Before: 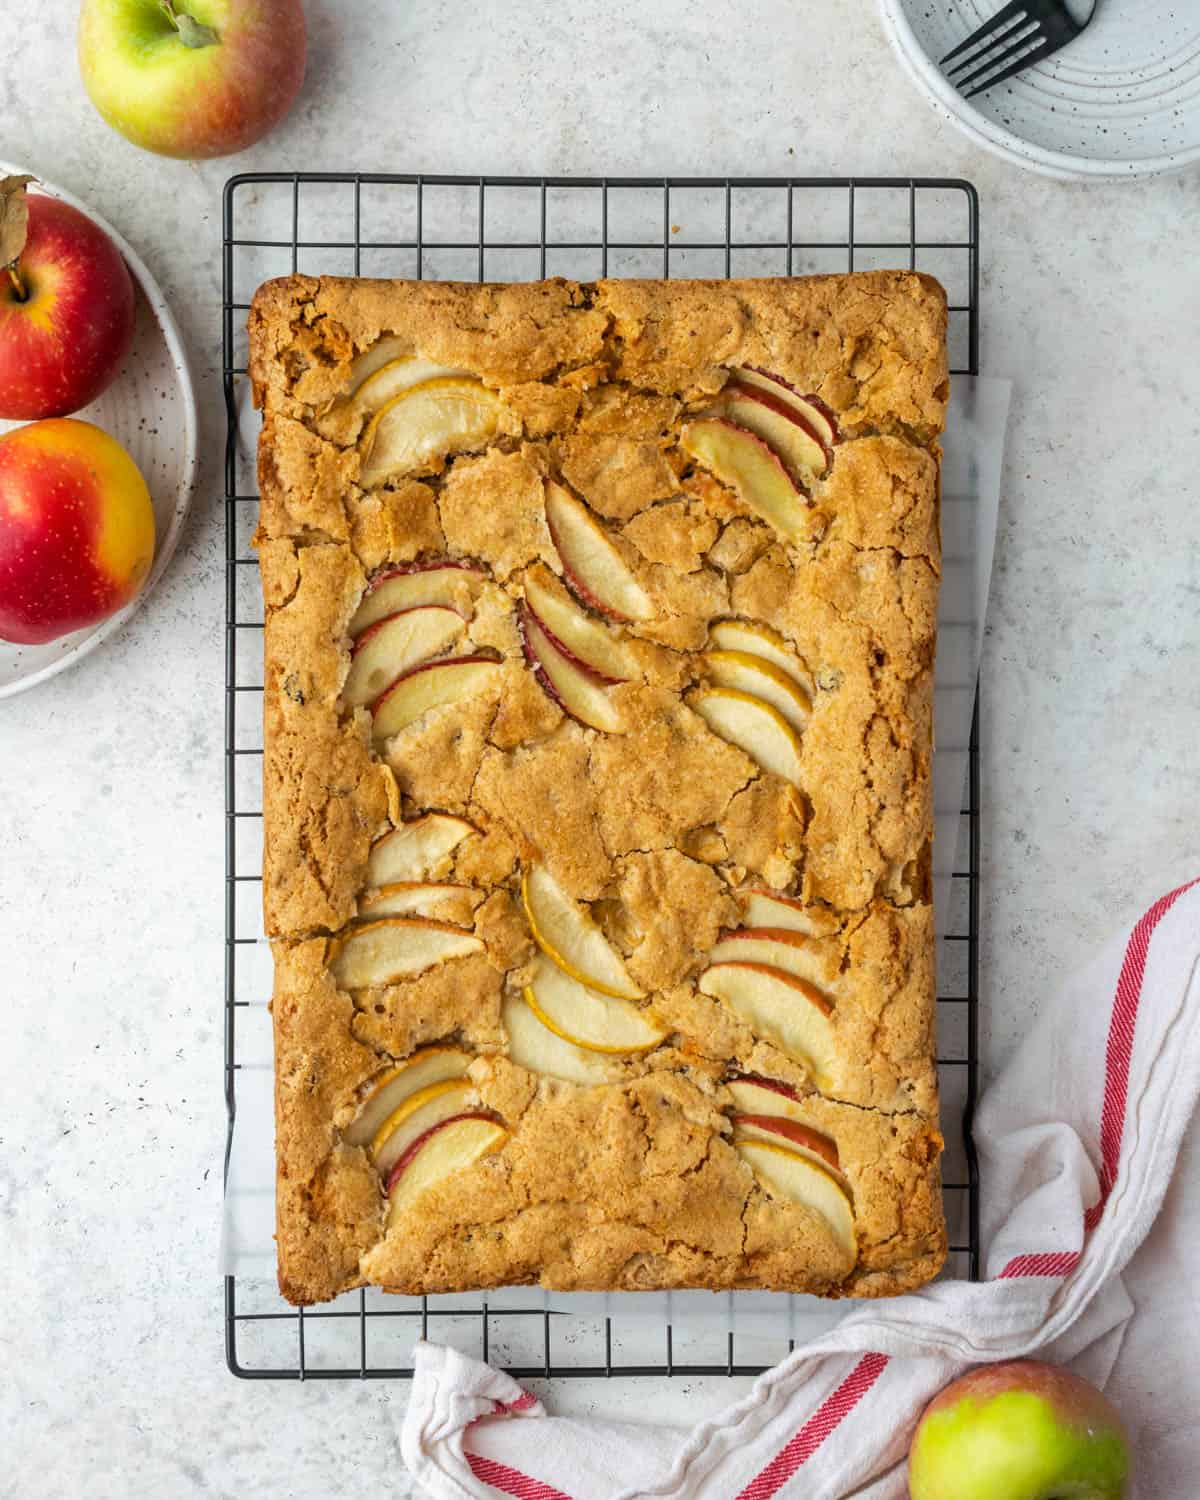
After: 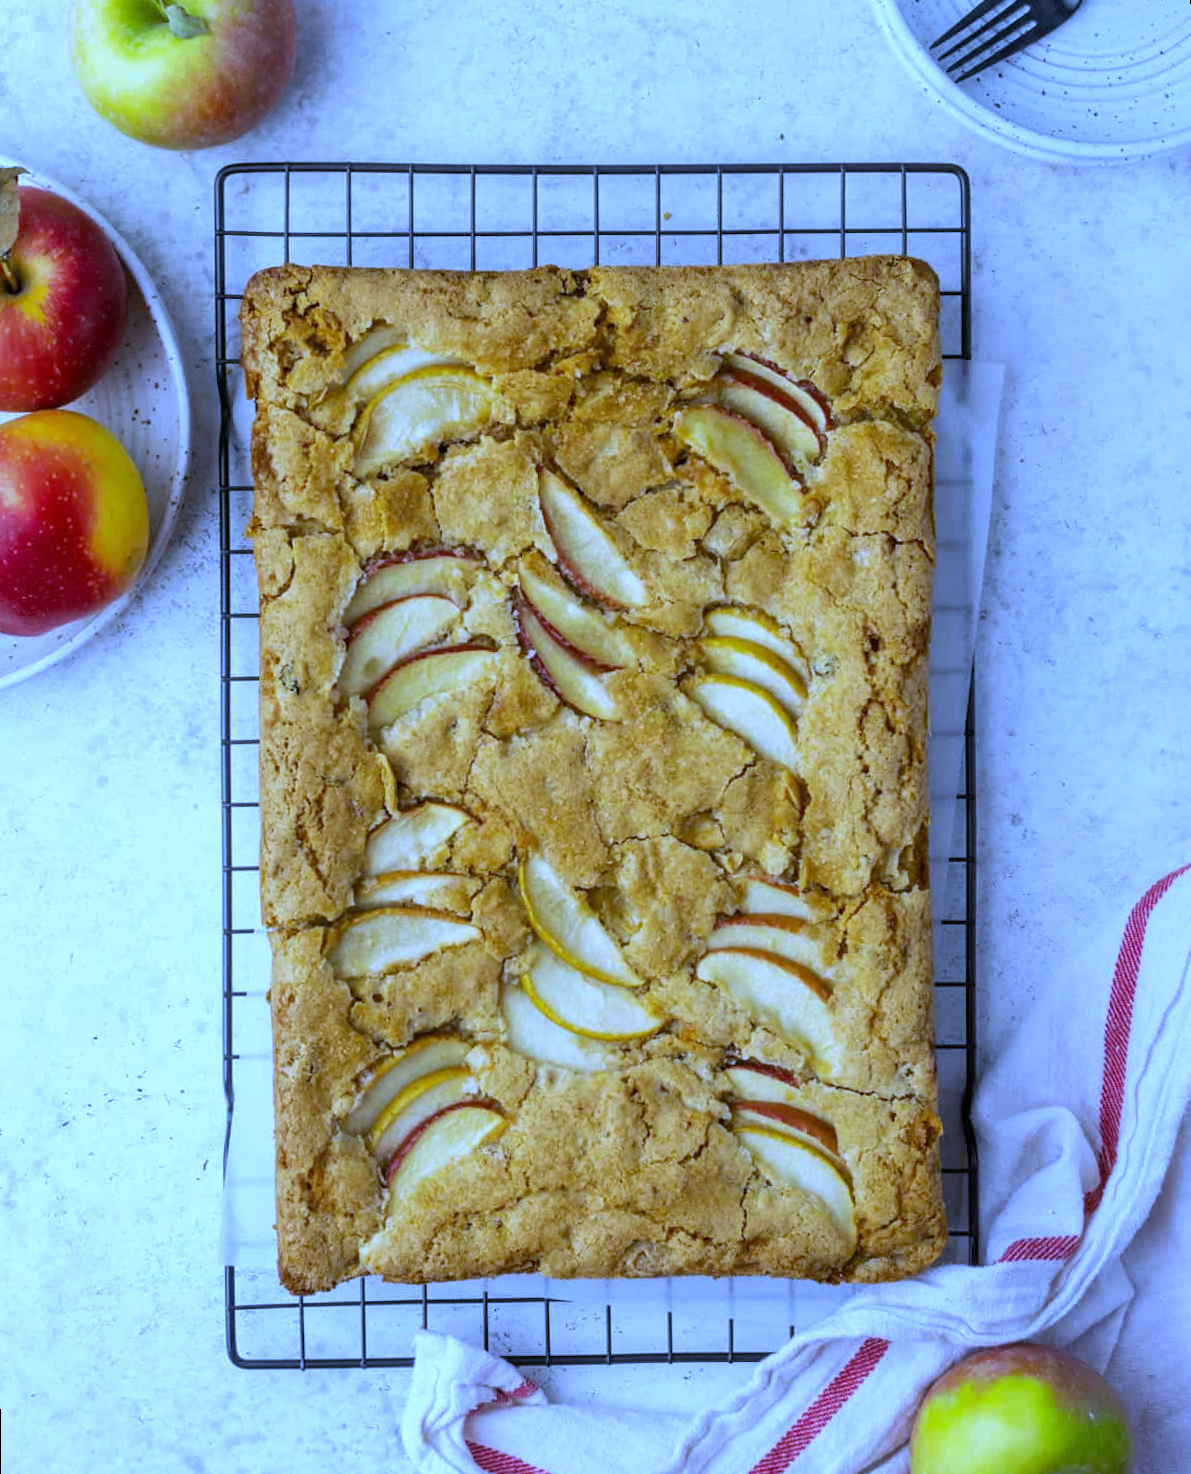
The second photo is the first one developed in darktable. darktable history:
white balance: red 0.766, blue 1.537
rotate and perspective: rotation -0.45°, automatic cropping original format, crop left 0.008, crop right 0.992, crop top 0.012, crop bottom 0.988
